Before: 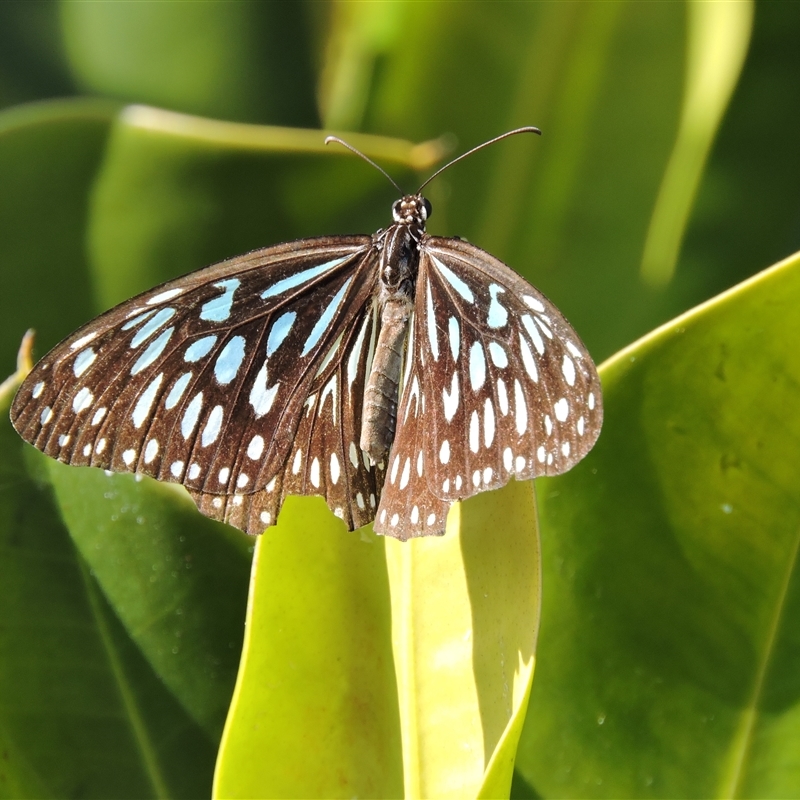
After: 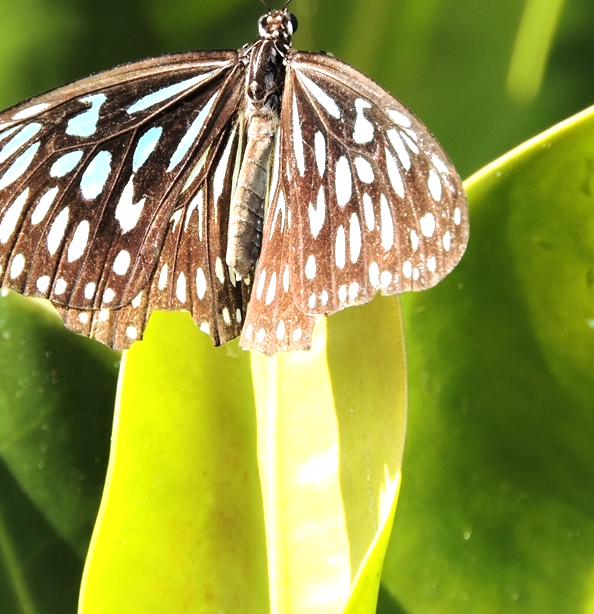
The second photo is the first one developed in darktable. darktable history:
tone equalizer: -8 EV -0.776 EV, -7 EV -0.698 EV, -6 EV -0.583 EV, -5 EV -0.418 EV, -3 EV 0.371 EV, -2 EV 0.6 EV, -1 EV 0.68 EV, +0 EV 0.775 EV
crop: left 16.838%, top 23.195%, right 8.789%
